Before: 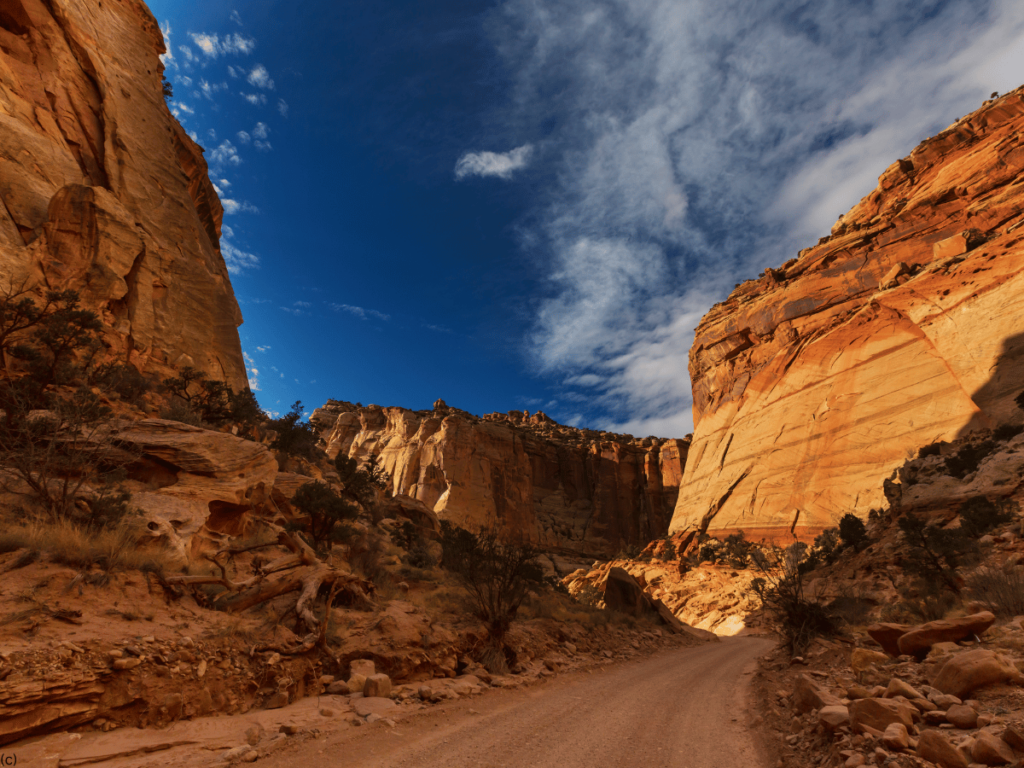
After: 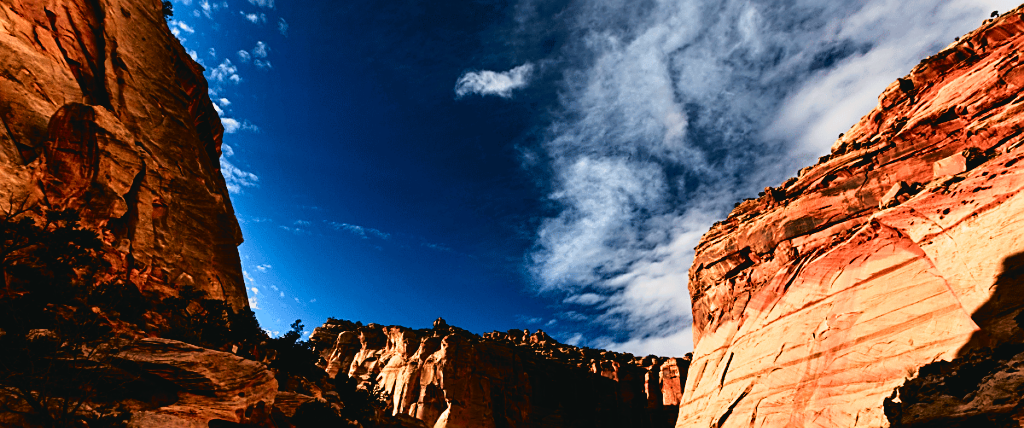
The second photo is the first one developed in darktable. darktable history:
crop and rotate: top 10.599%, bottom 33.628%
filmic rgb: black relative exposure -3.77 EV, white relative exposure 2.41 EV, dynamic range scaling -49.79%, hardness 3.48, latitude 29.94%, contrast 1.793, color science v5 (2021), contrast in shadows safe, contrast in highlights safe
sharpen: on, module defaults
tone curve: curves: ch0 [(0.001, 0.034) (0.115, 0.093) (0.251, 0.232) (0.382, 0.397) (0.652, 0.719) (0.802, 0.876) (1, 0.998)]; ch1 [(0, 0) (0.384, 0.324) (0.472, 0.466) (0.504, 0.5) (0.517, 0.533) (0.547, 0.564) (0.582, 0.628) (0.657, 0.727) (1, 1)]; ch2 [(0, 0) (0.278, 0.232) (0.5, 0.5) (0.531, 0.552) (0.61, 0.653) (1, 1)], color space Lab, independent channels, preserve colors none
